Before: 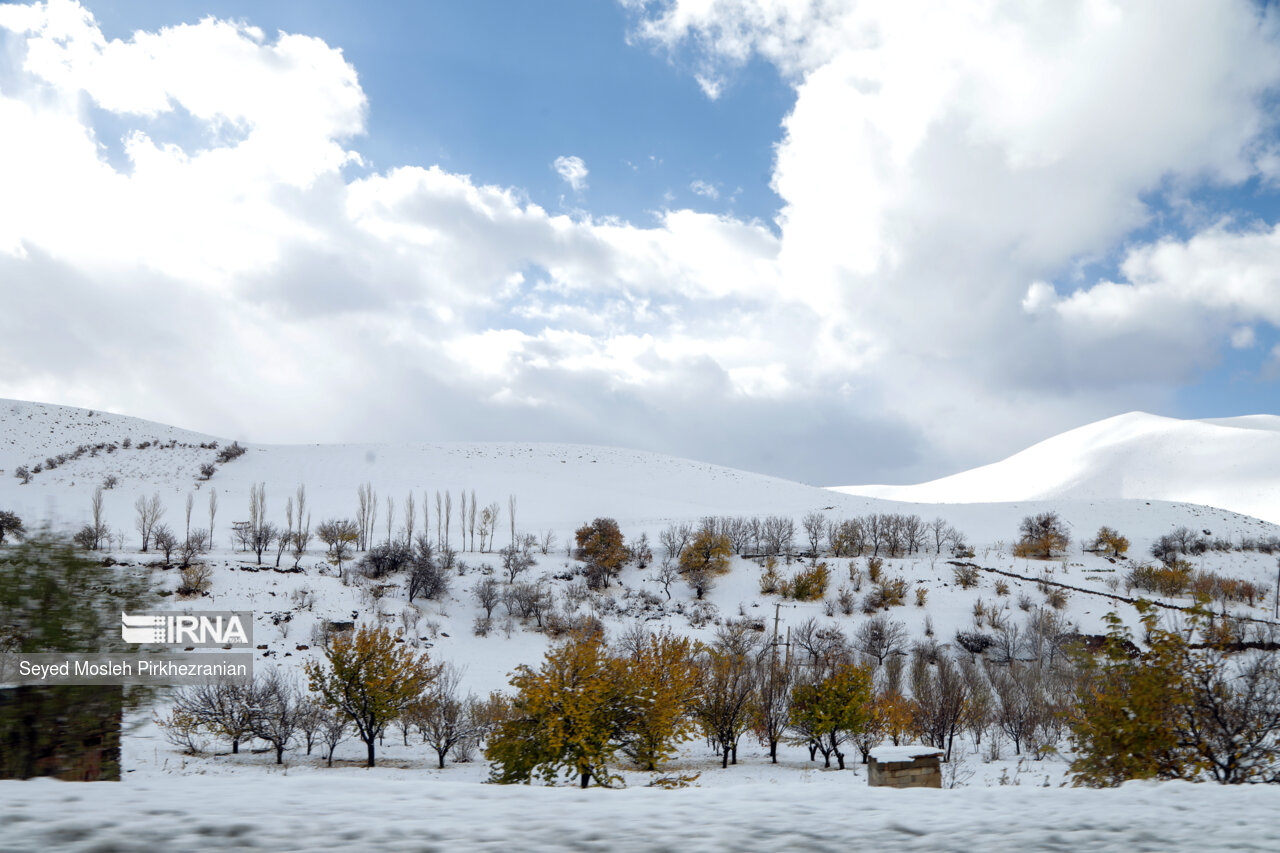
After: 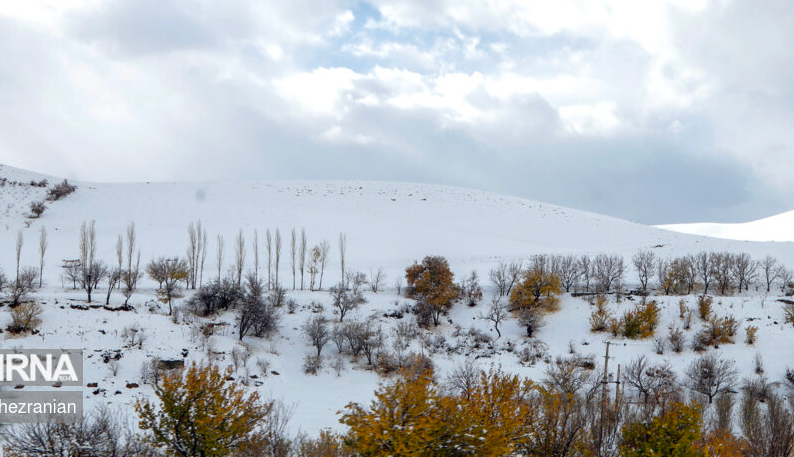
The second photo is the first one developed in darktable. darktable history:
crop: left 13.286%, top 30.774%, right 24.634%, bottom 15.545%
